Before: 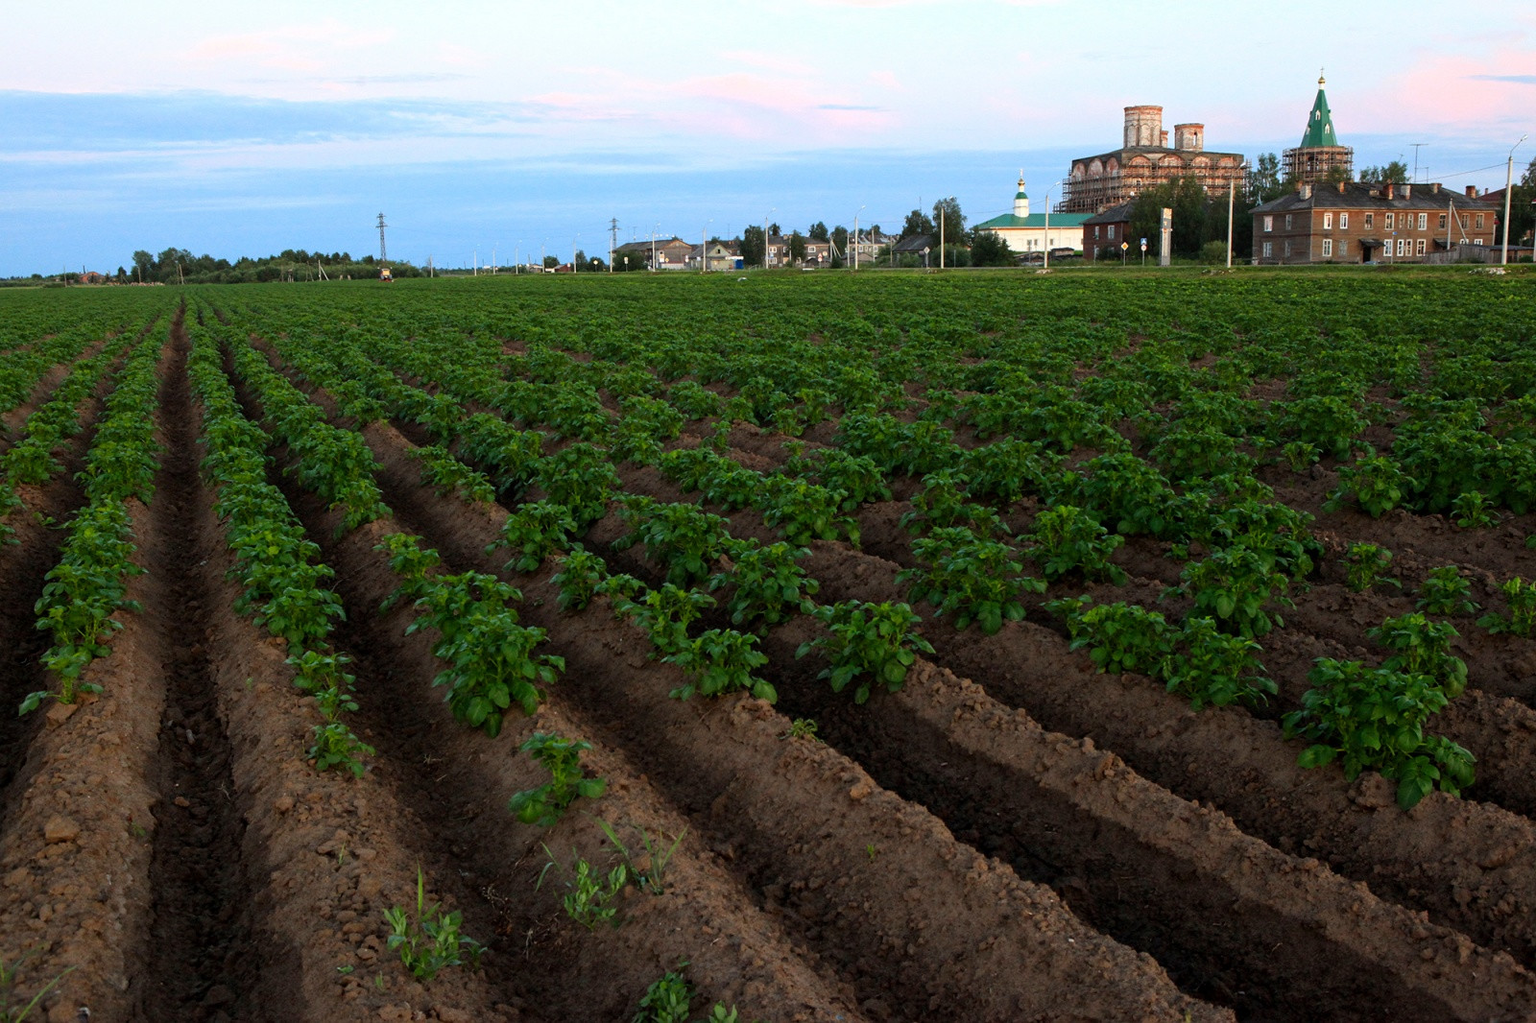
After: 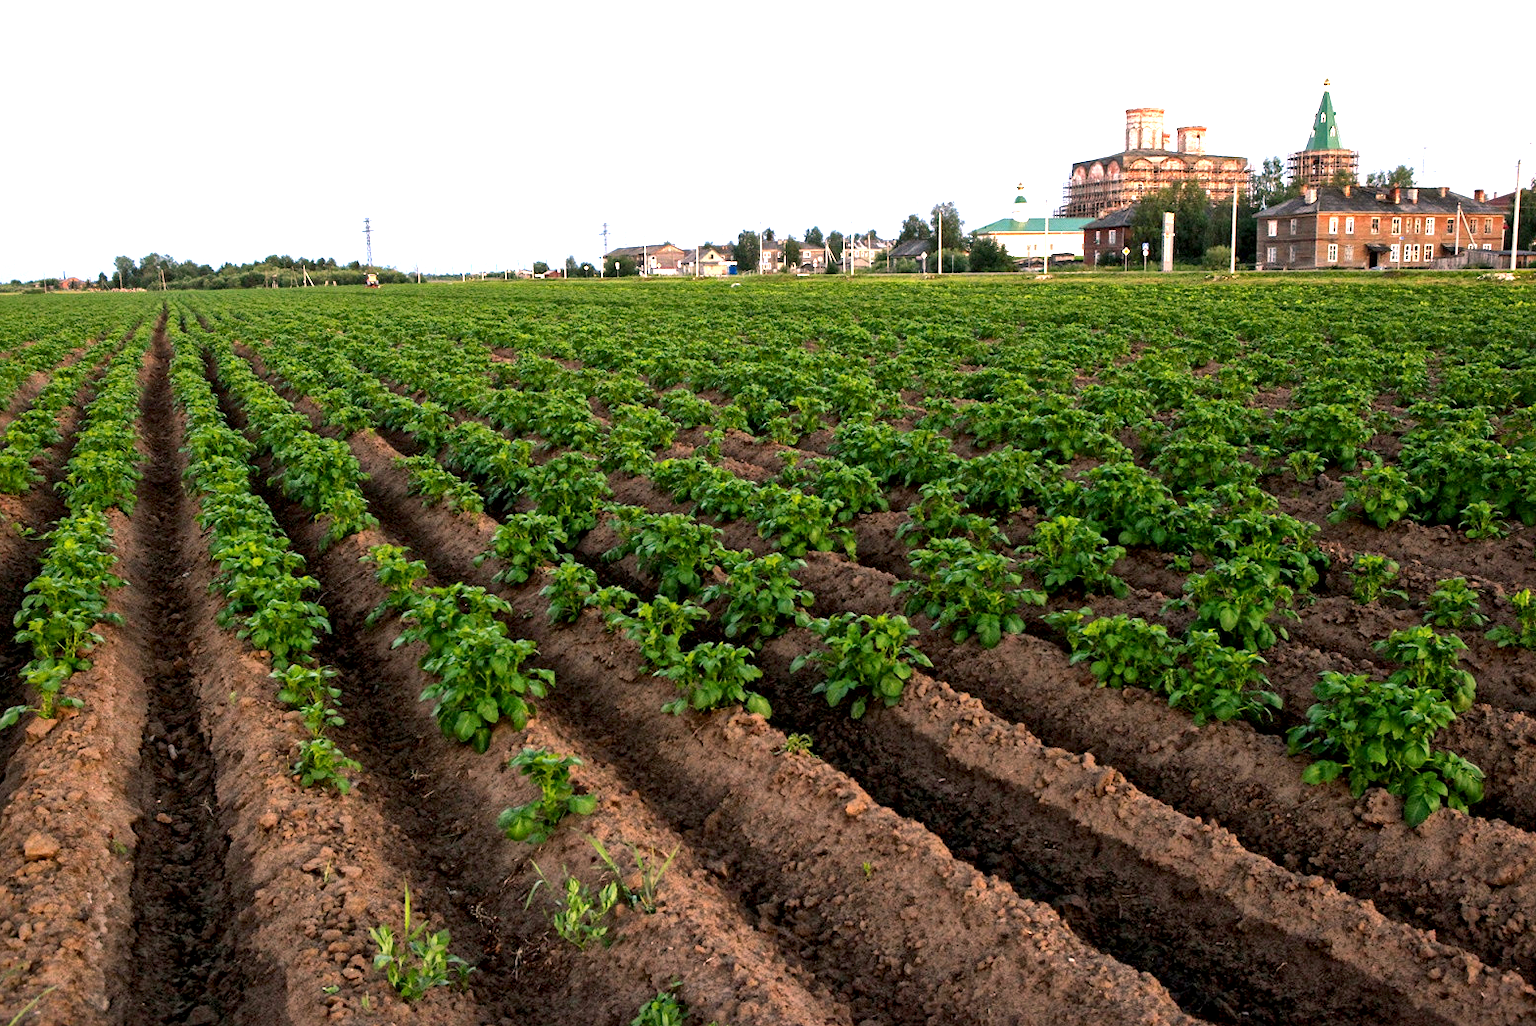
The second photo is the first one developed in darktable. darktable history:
color balance rgb: highlights gain › chroma 4.645%, highlights gain › hue 32.17°, global offset › luminance -0.469%, perceptual saturation grading › global saturation 0.566%, global vibrance 9.156%
exposure: black level correction 0, exposure 1.452 EV, compensate exposure bias true, compensate highlight preservation false
local contrast: mode bilateral grid, contrast 19, coarseness 21, detail 150%, midtone range 0.2
crop and rotate: left 1.473%, right 0.514%, bottom 1.655%
